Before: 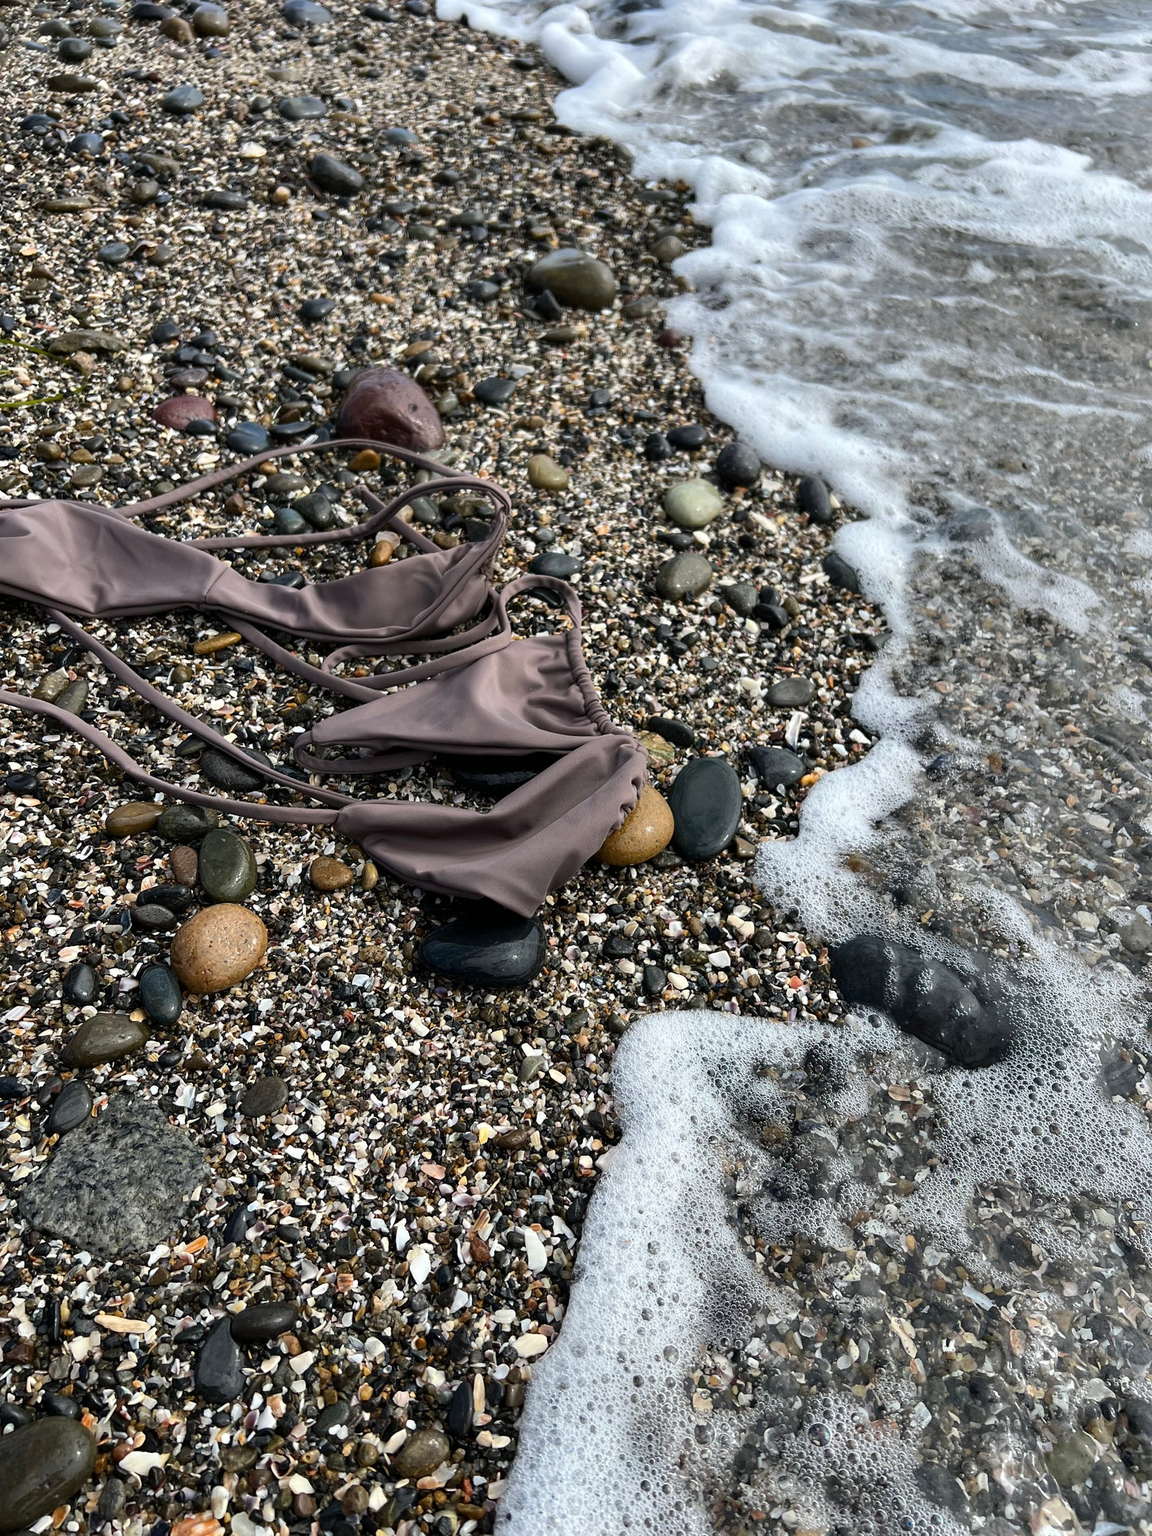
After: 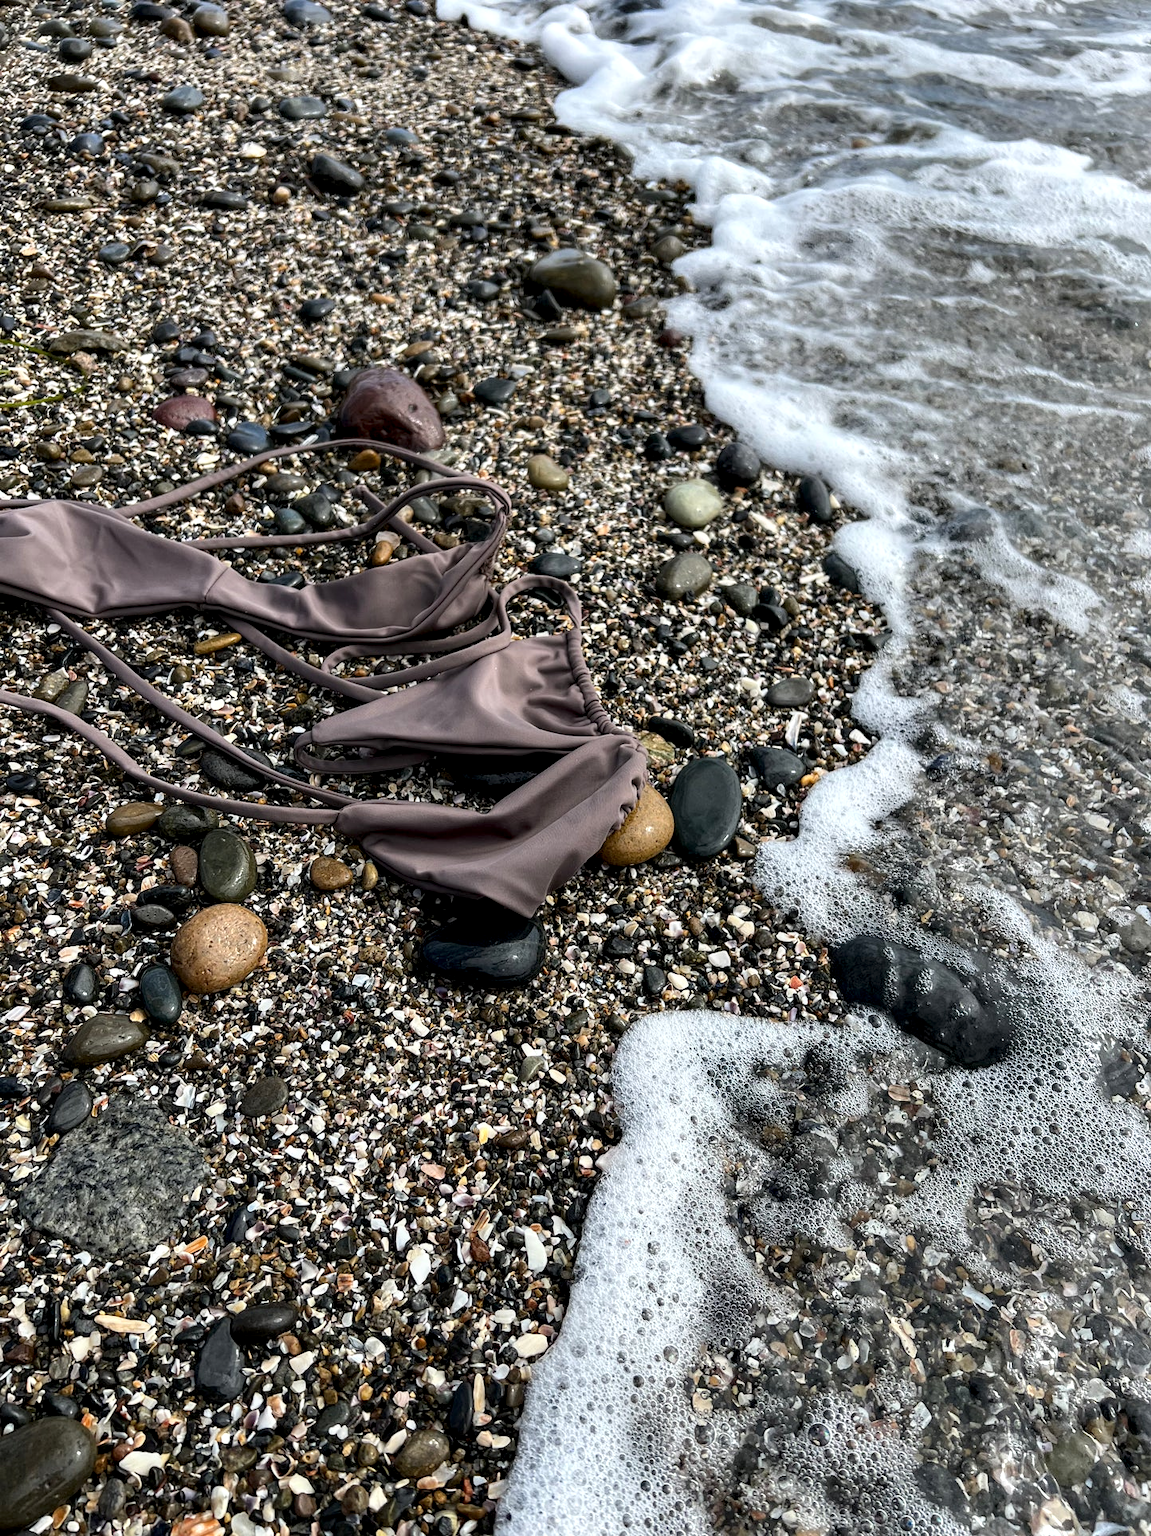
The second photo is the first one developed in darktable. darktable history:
shadows and highlights: shadows 0, highlights 40
local contrast: highlights 25%, shadows 75%, midtone range 0.75
